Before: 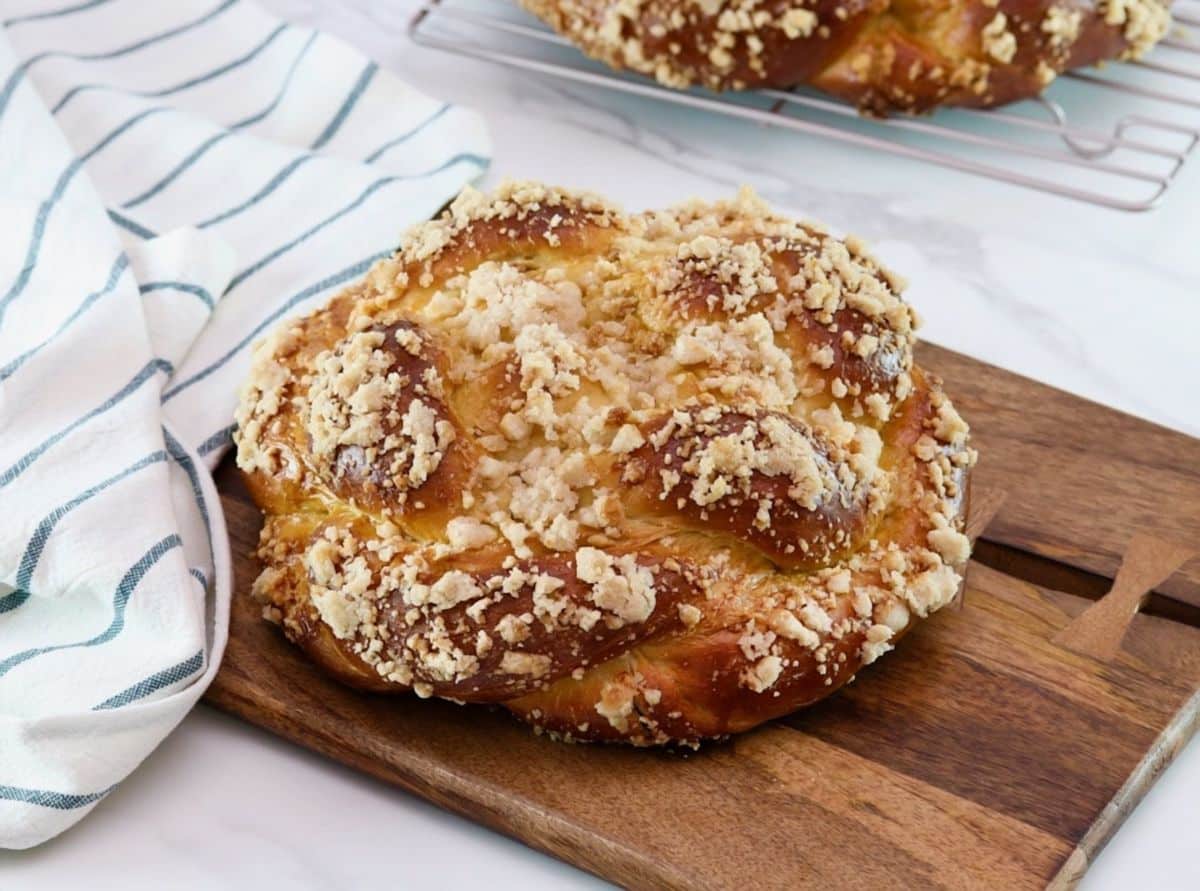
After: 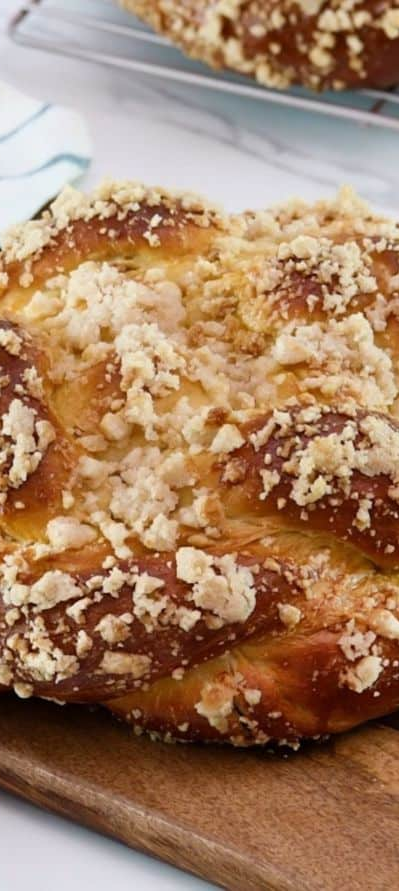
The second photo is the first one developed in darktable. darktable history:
crop: left 33.36%, right 33.36%
